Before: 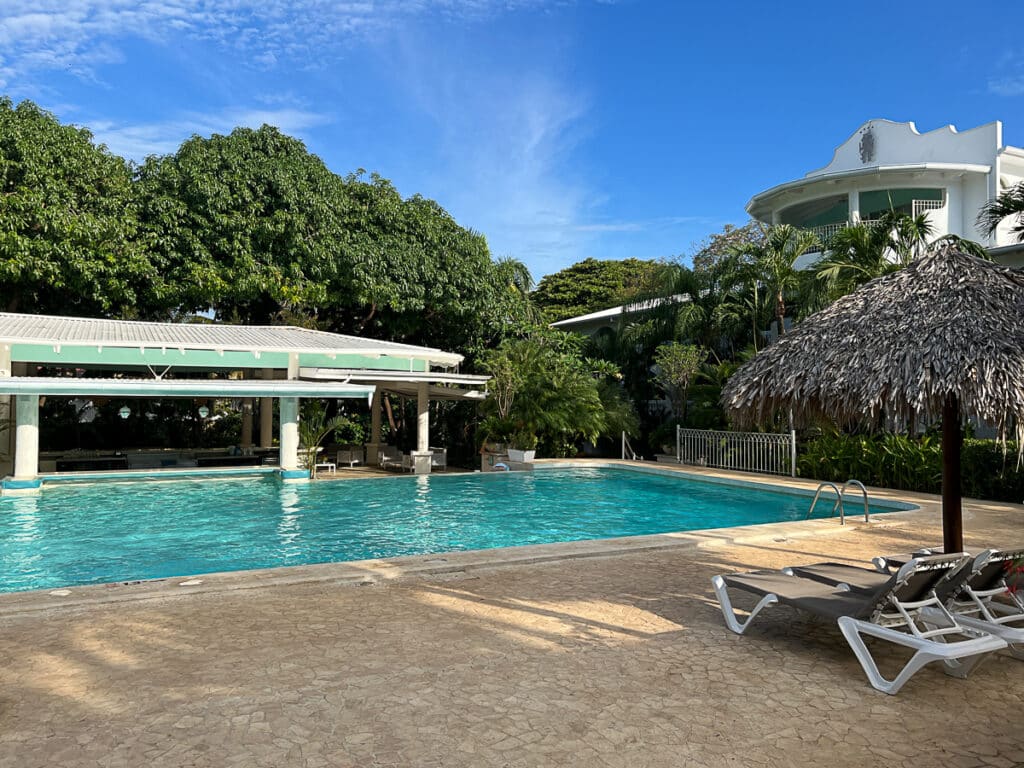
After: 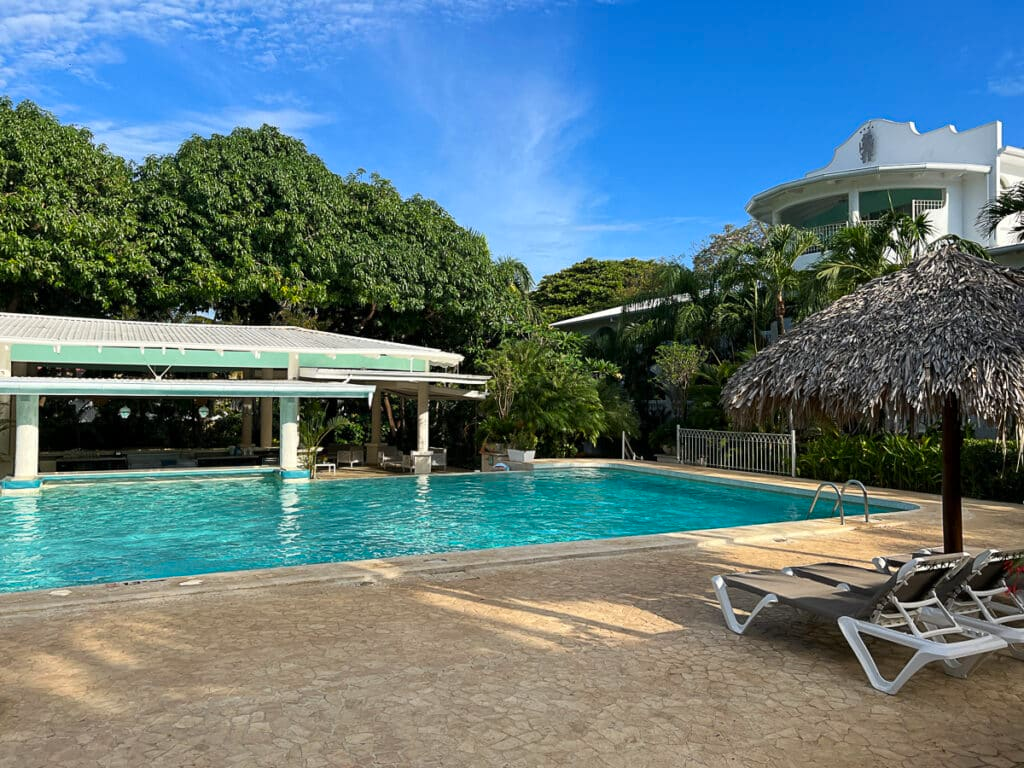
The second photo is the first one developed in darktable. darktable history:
color correction: highlights b* -0.026, saturation 1.12
